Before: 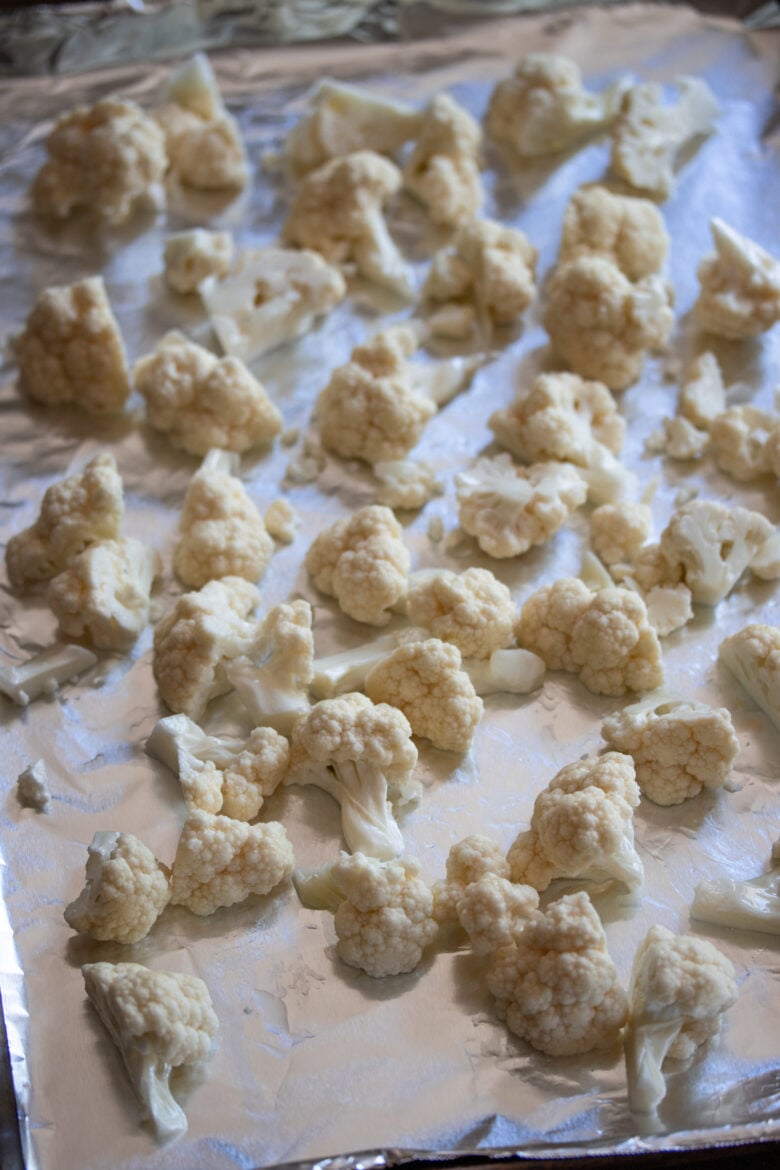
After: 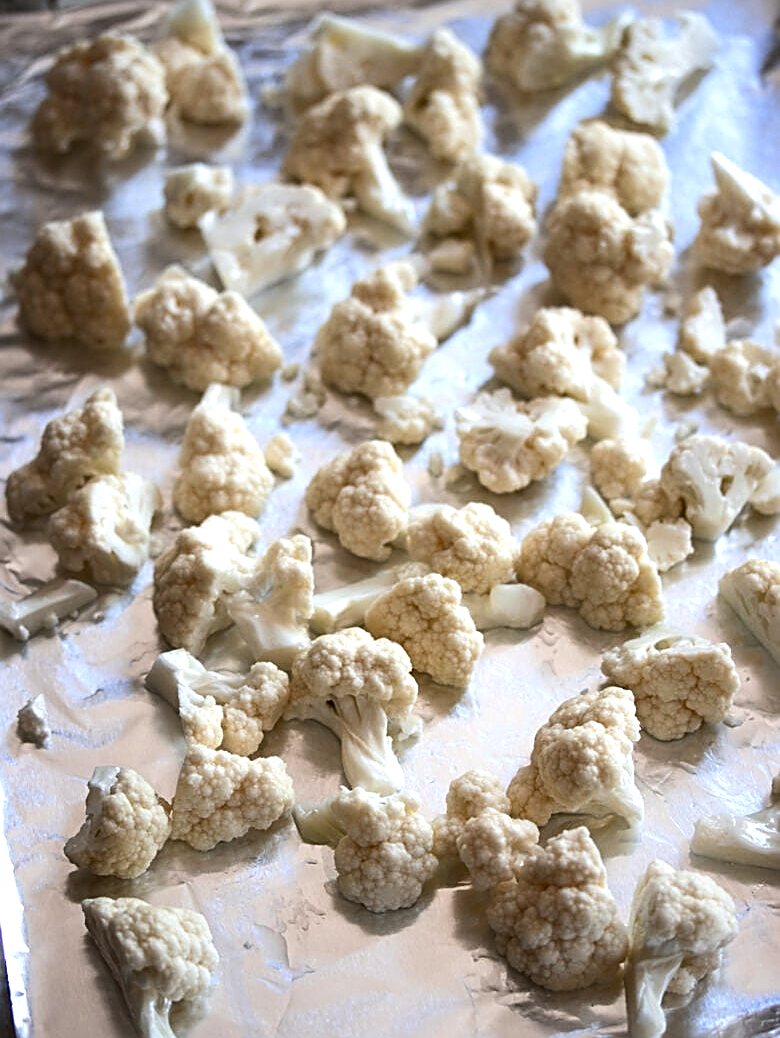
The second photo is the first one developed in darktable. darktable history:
tone equalizer: -8 EV -0.75 EV, -7 EV -0.7 EV, -6 EV -0.6 EV, -5 EV -0.4 EV, -3 EV 0.4 EV, -2 EV 0.6 EV, -1 EV 0.7 EV, +0 EV 0.75 EV, edges refinement/feathering 500, mask exposure compensation -1.57 EV, preserve details no
crop and rotate: top 5.609%, bottom 5.609%
sharpen: amount 0.75
